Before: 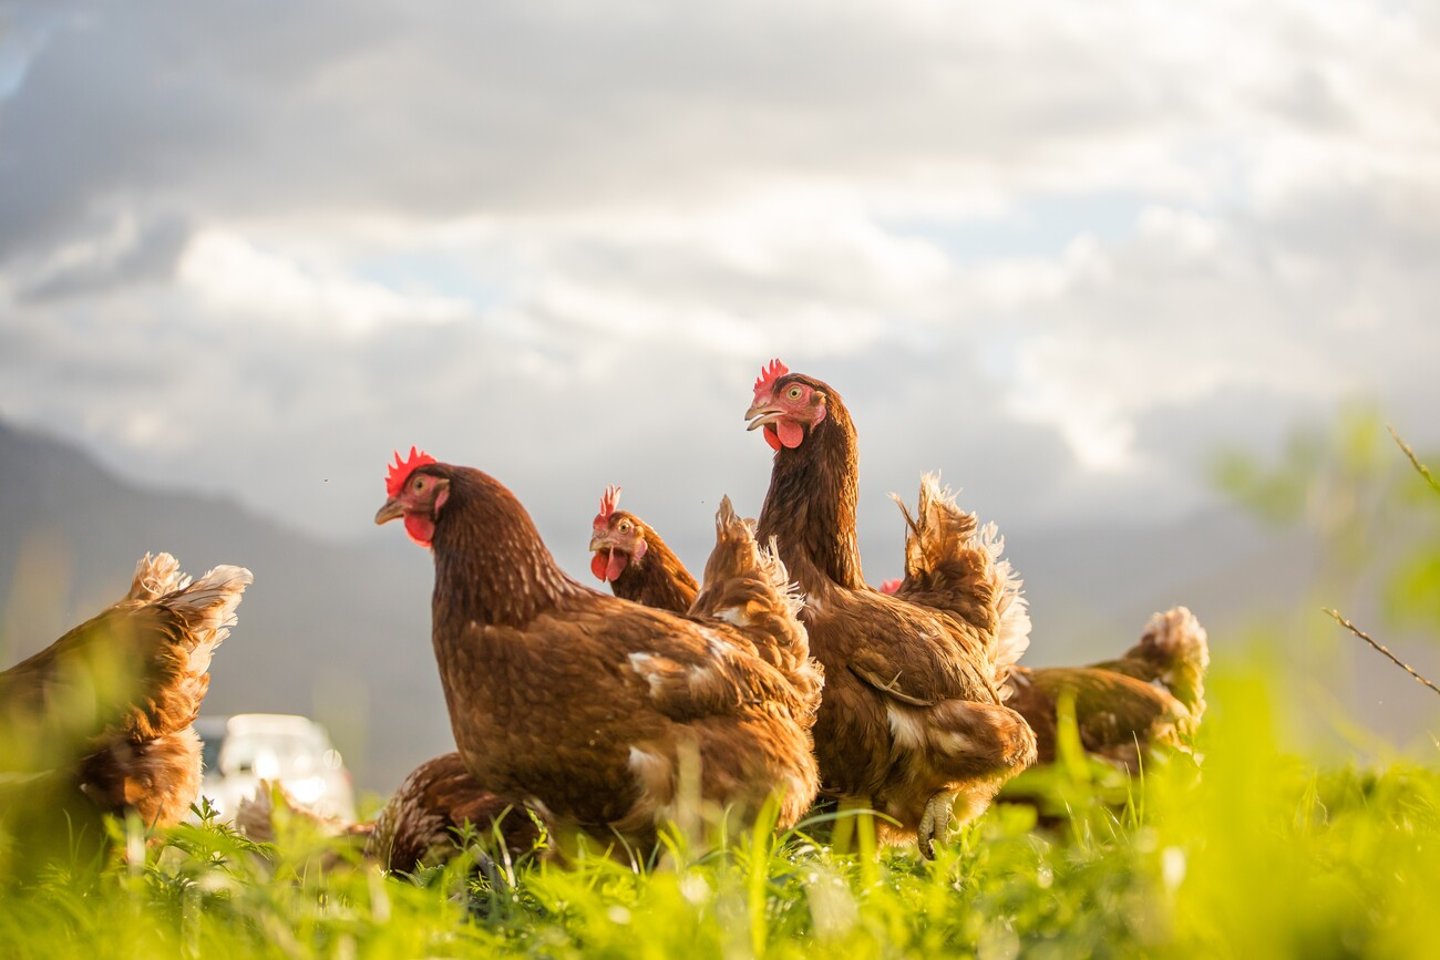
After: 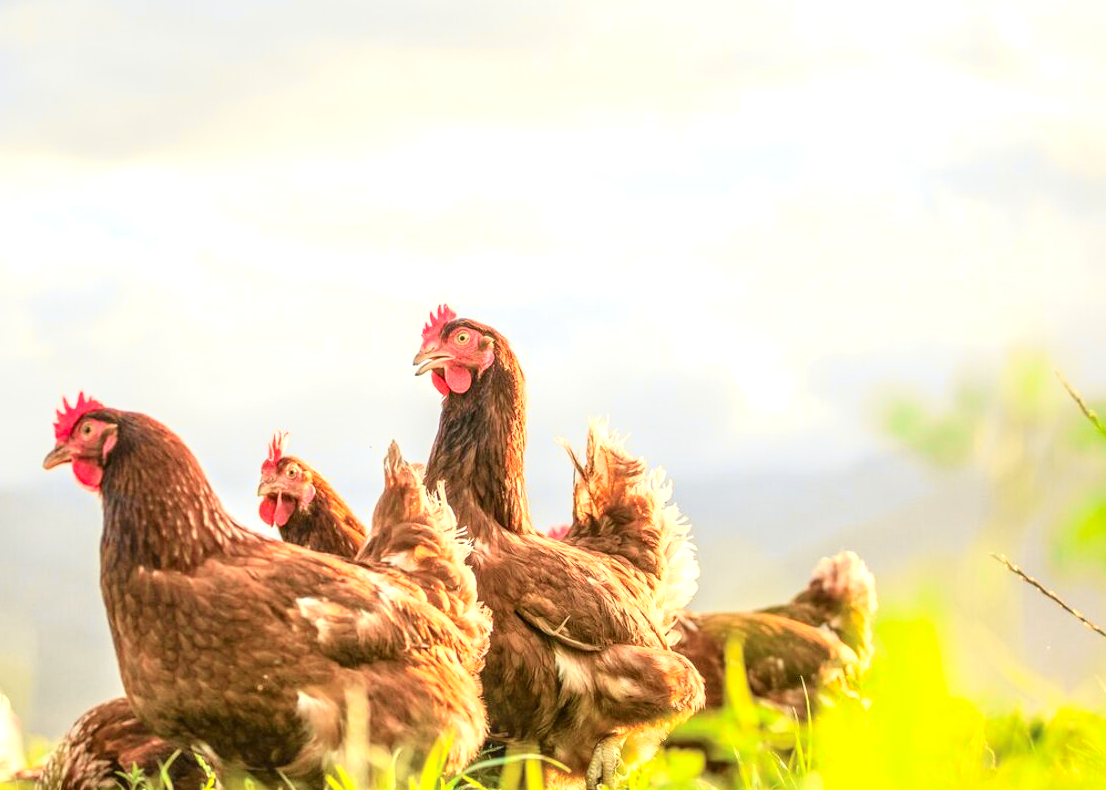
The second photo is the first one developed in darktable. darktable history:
tone curve: curves: ch0 [(0, 0.039) (0.104, 0.103) (0.273, 0.267) (0.448, 0.487) (0.704, 0.761) (0.886, 0.922) (0.994, 0.971)]; ch1 [(0, 0) (0.335, 0.298) (0.446, 0.413) (0.485, 0.487) (0.515, 0.503) (0.566, 0.563) (0.641, 0.655) (1, 1)]; ch2 [(0, 0) (0.314, 0.301) (0.421, 0.411) (0.502, 0.494) (0.528, 0.54) (0.557, 0.559) (0.612, 0.62) (0.722, 0.686) (1, 1)], color space Lab, independent channels, preserve colors none
exposure: black level correction 0, exposure 1.3 EV, compensate exposure bias true, compensate highlight preservation false
contrast brightness saturation: contrast -0.28
crop: left 23.095%, top 5.827%, bottom 11.854%
local contrast: detail 150%
color balance rgb: saturation formula JzAzBz (2021)
